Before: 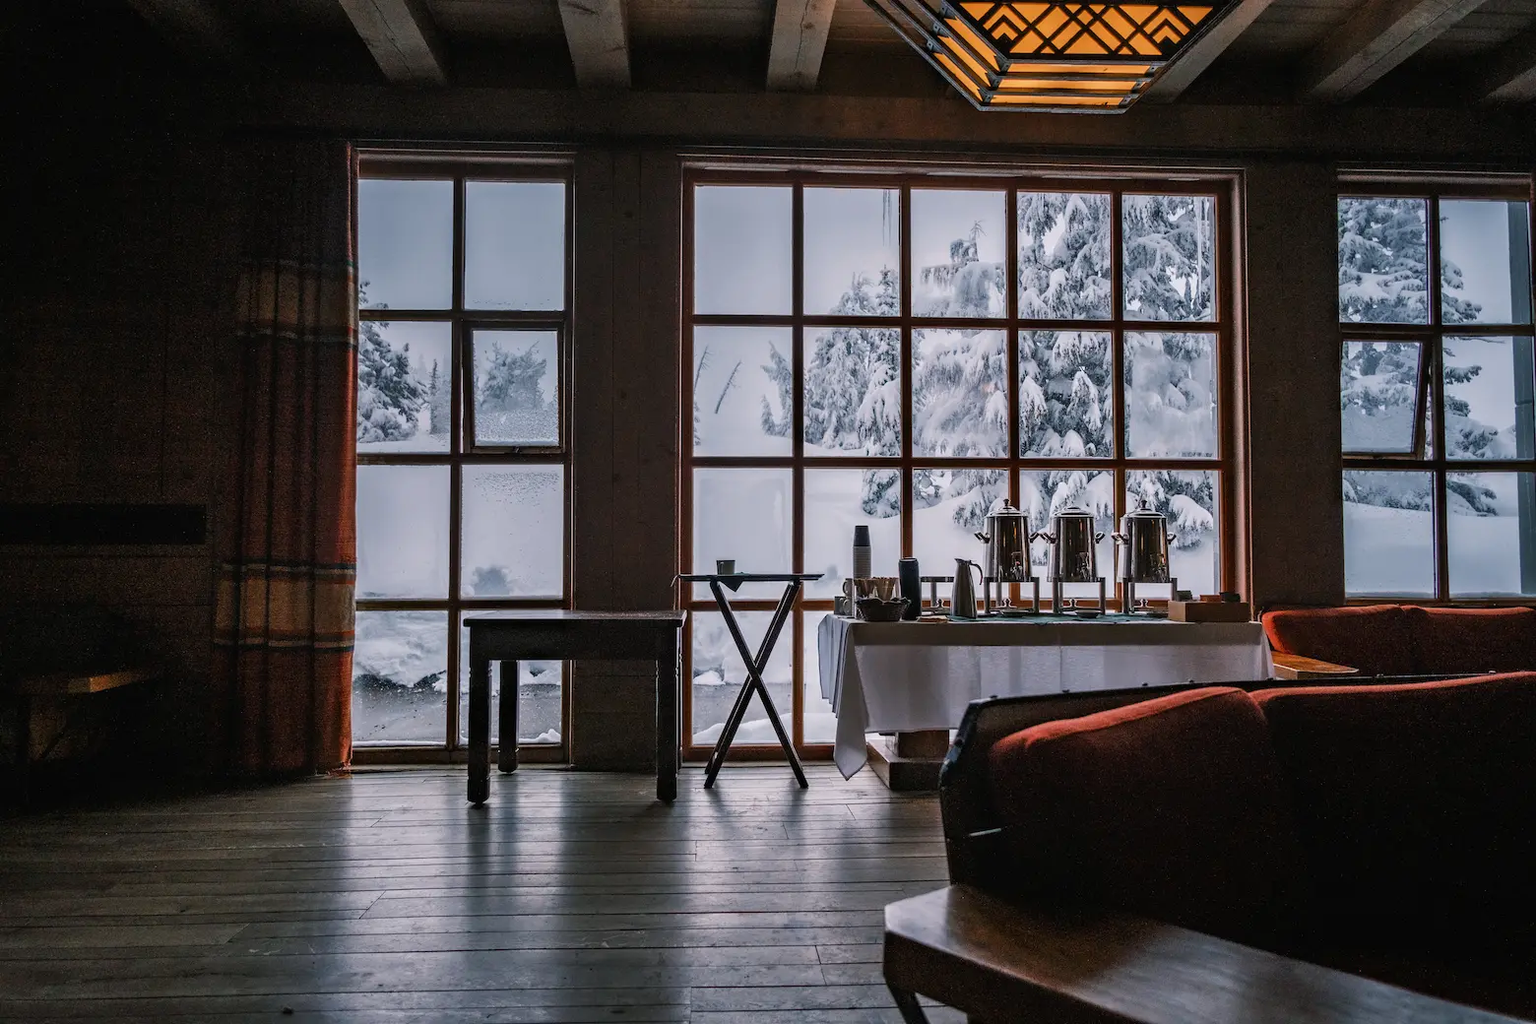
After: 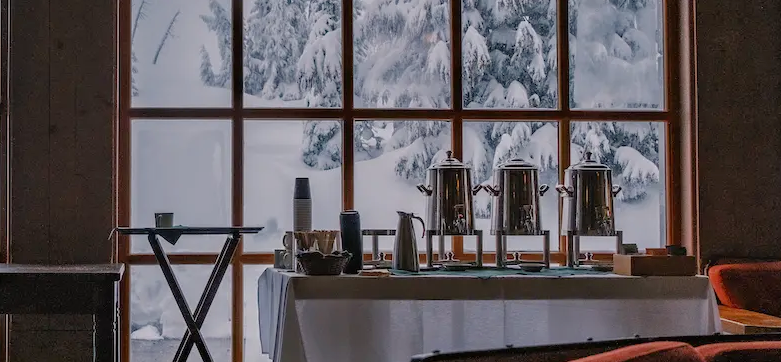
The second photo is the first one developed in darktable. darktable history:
tone equalizer: -8 EV 0.23 EV, -7 EV 0.387 EV, -6 EV 0.395 EV, -5 EV 0.229 EV, -3 EV -0.272 EV, -2 EV -0.424 EV, -1 EV -0.42 EV, +0 EV -0.272 EV, edges refinement/feathering 500, mask exposure compensation -1.57 EV, preserve details no
crop: left 36.744%, top 34.319%, right 13.161%, bottom 30.85%
